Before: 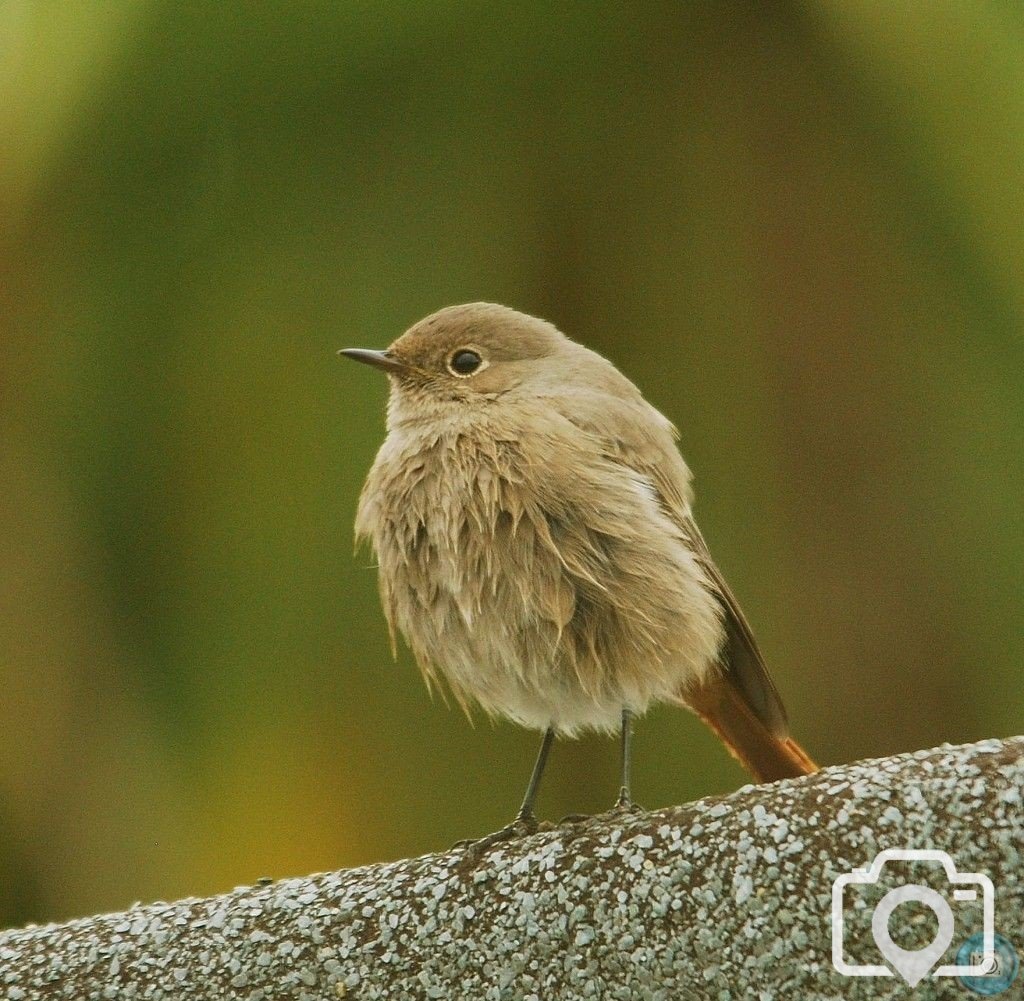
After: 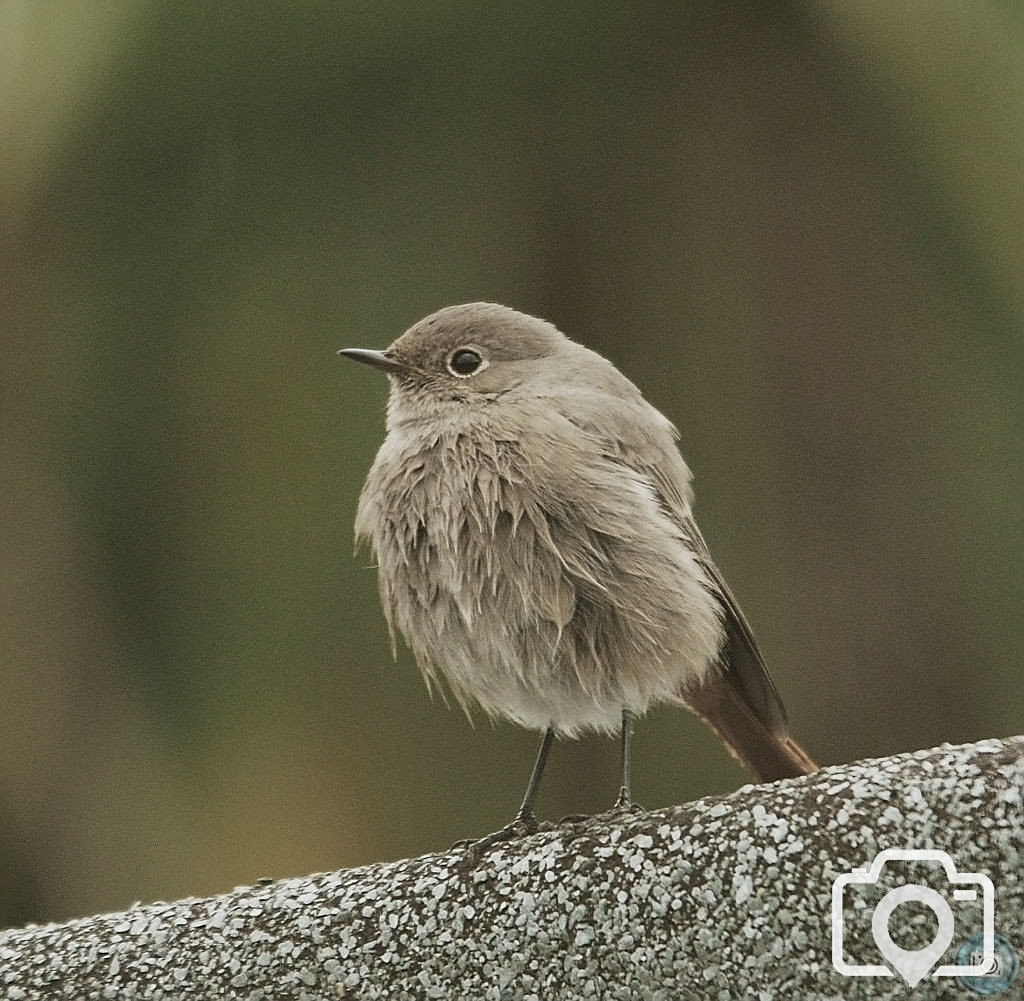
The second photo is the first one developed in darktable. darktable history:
color zones: curves: ch0 [(0, 0.487) (0.241, 0.395) (0.434, 0.373) (0.658, 0.412) (0.838, 0.487)]; ch1 [(0, 0) (0.053, 0.053) (0.211, 0.202) (0.579, 0.259) (0.781, 0.241)]
tone curve: curves: ch0 [(0.016, 0.023) (0.248, 0.252) (0.732, 0.797) (1, 1)], color space Lab, linked channels, preserve colors none
sharpen: on, module defaults
